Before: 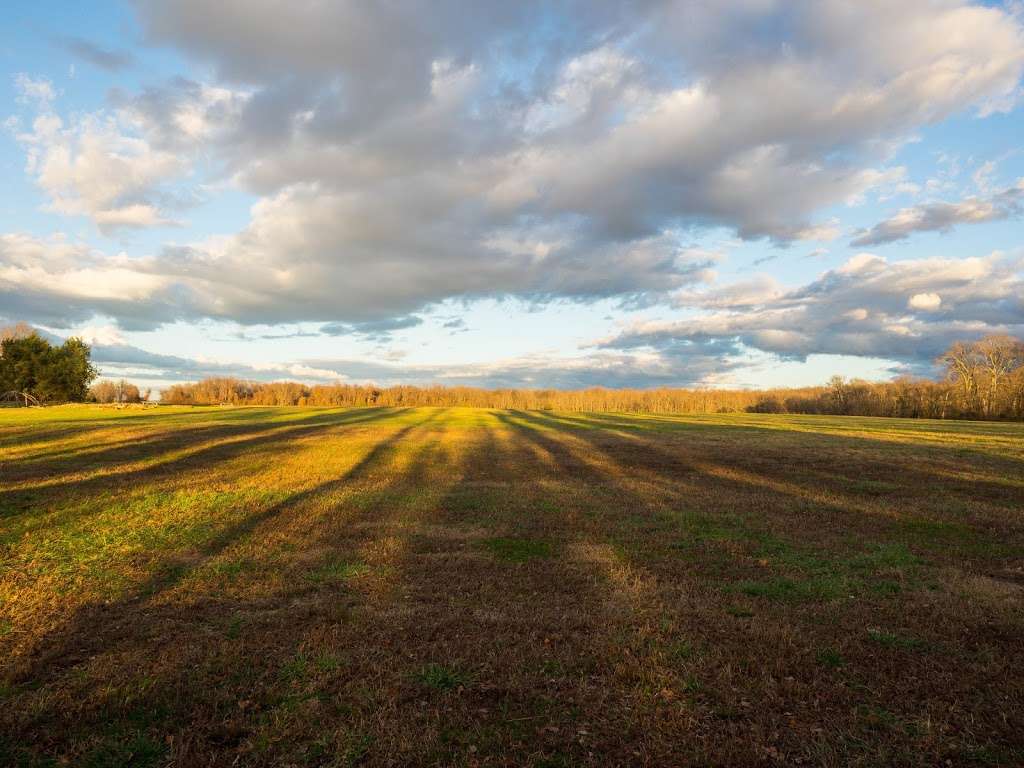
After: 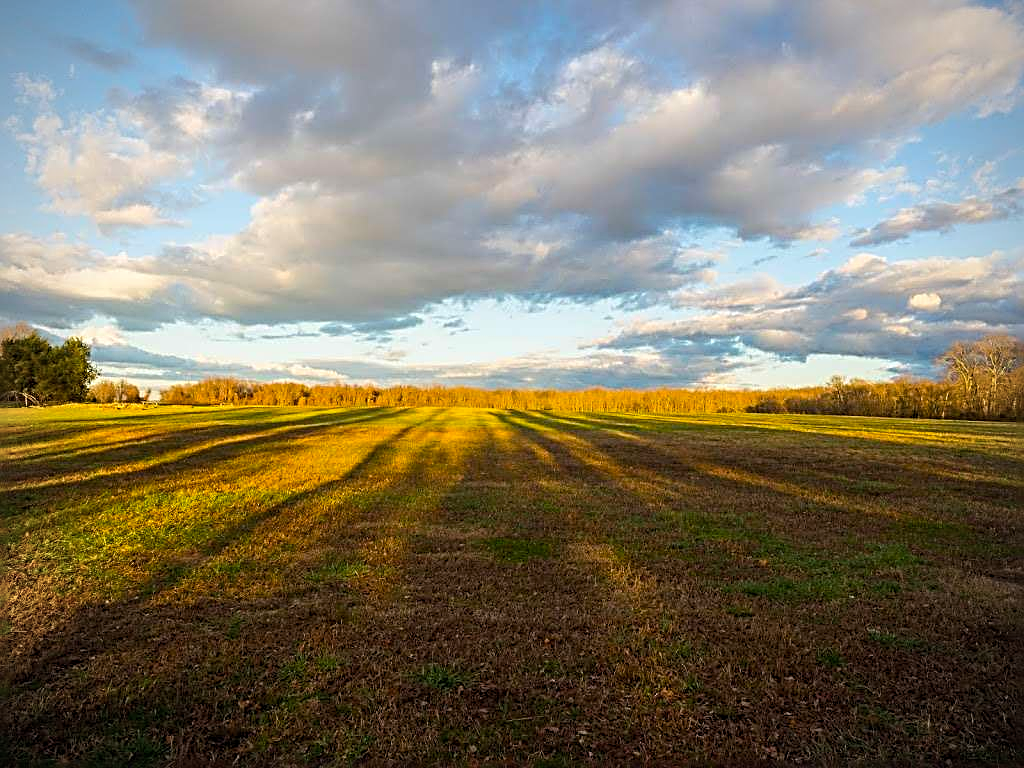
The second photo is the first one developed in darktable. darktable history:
vignetting: fall-off radius 60.65%
color balance rgb: perceptual saturation grading › global saturation 20%, global vibrance 20%
sharpen: radius 3.025, amount 0.757
